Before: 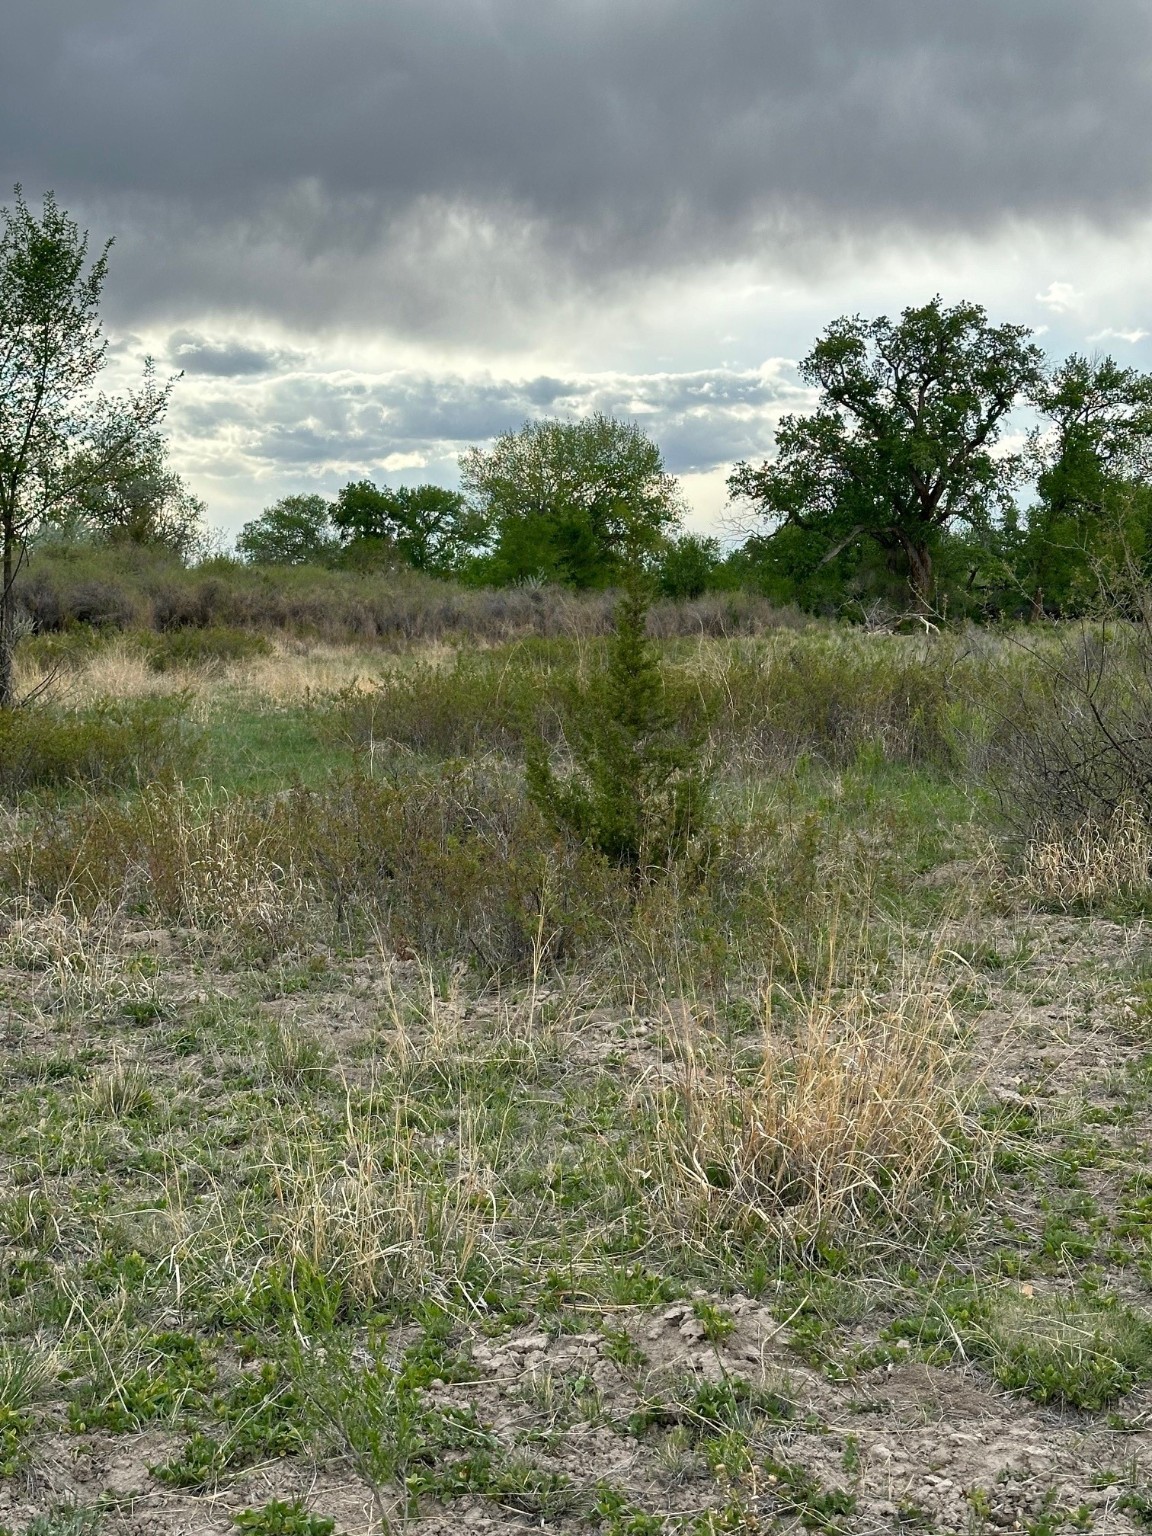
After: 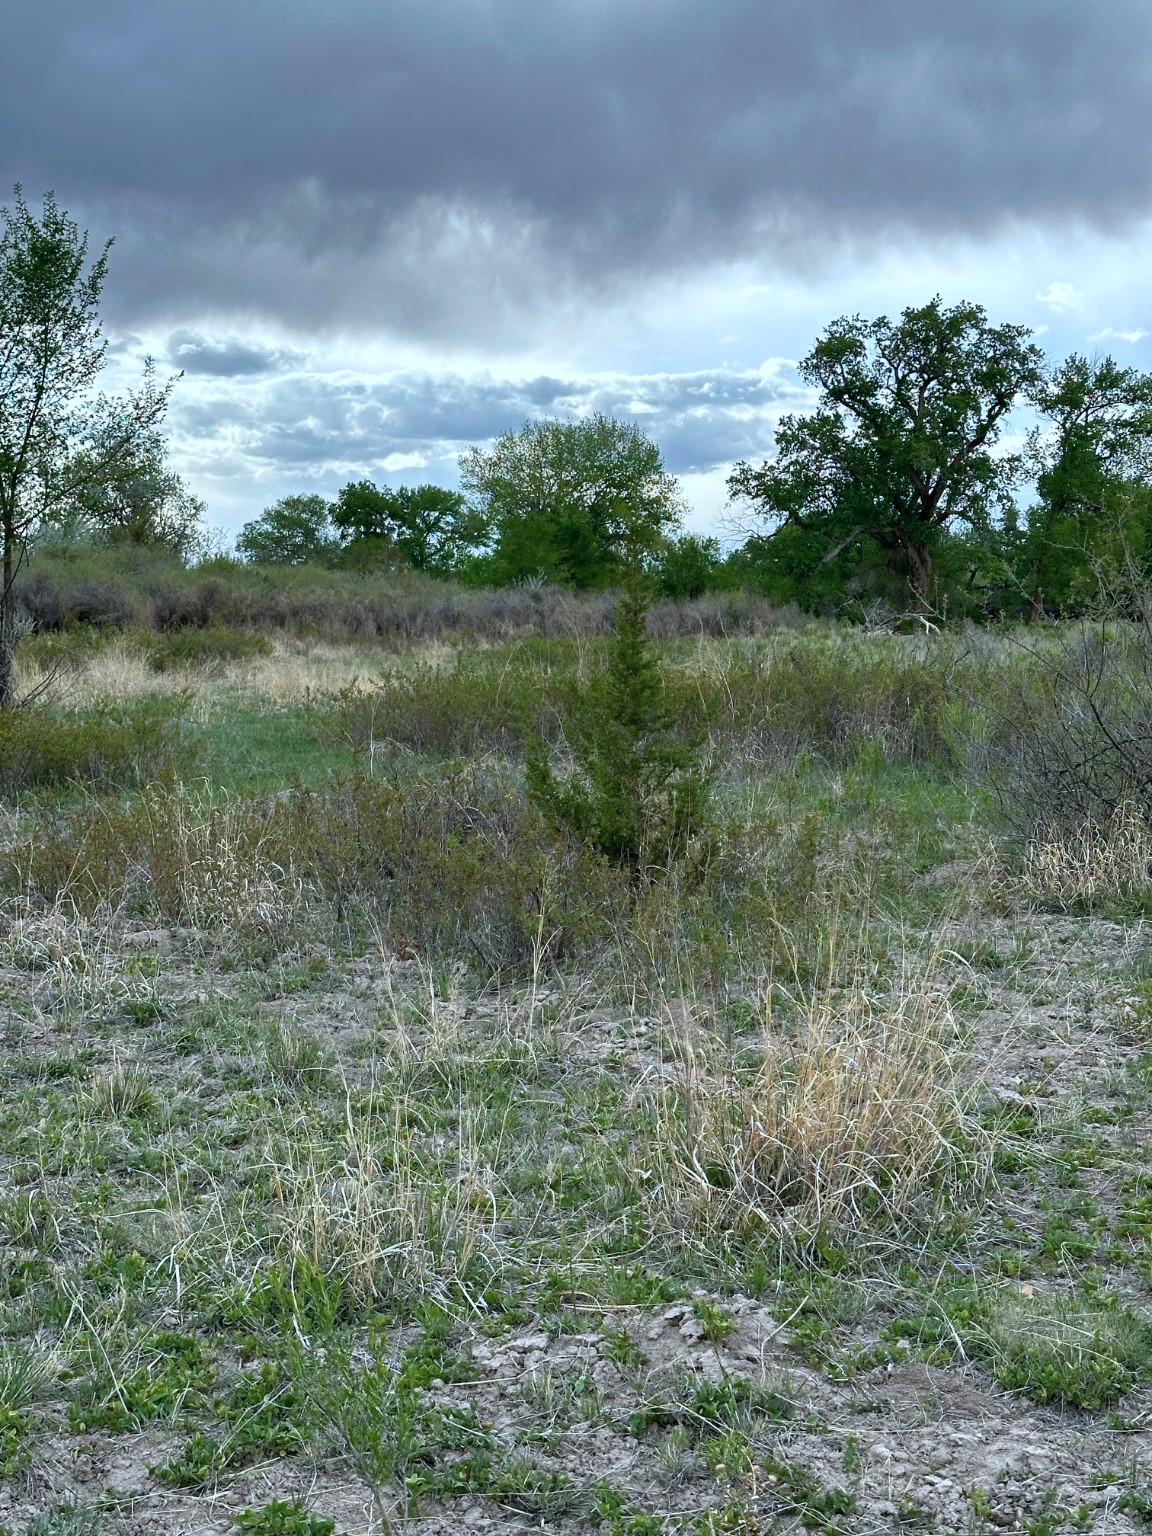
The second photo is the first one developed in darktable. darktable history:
color calibration: x 0.381, y 0.391, temperature 4086.48 K
